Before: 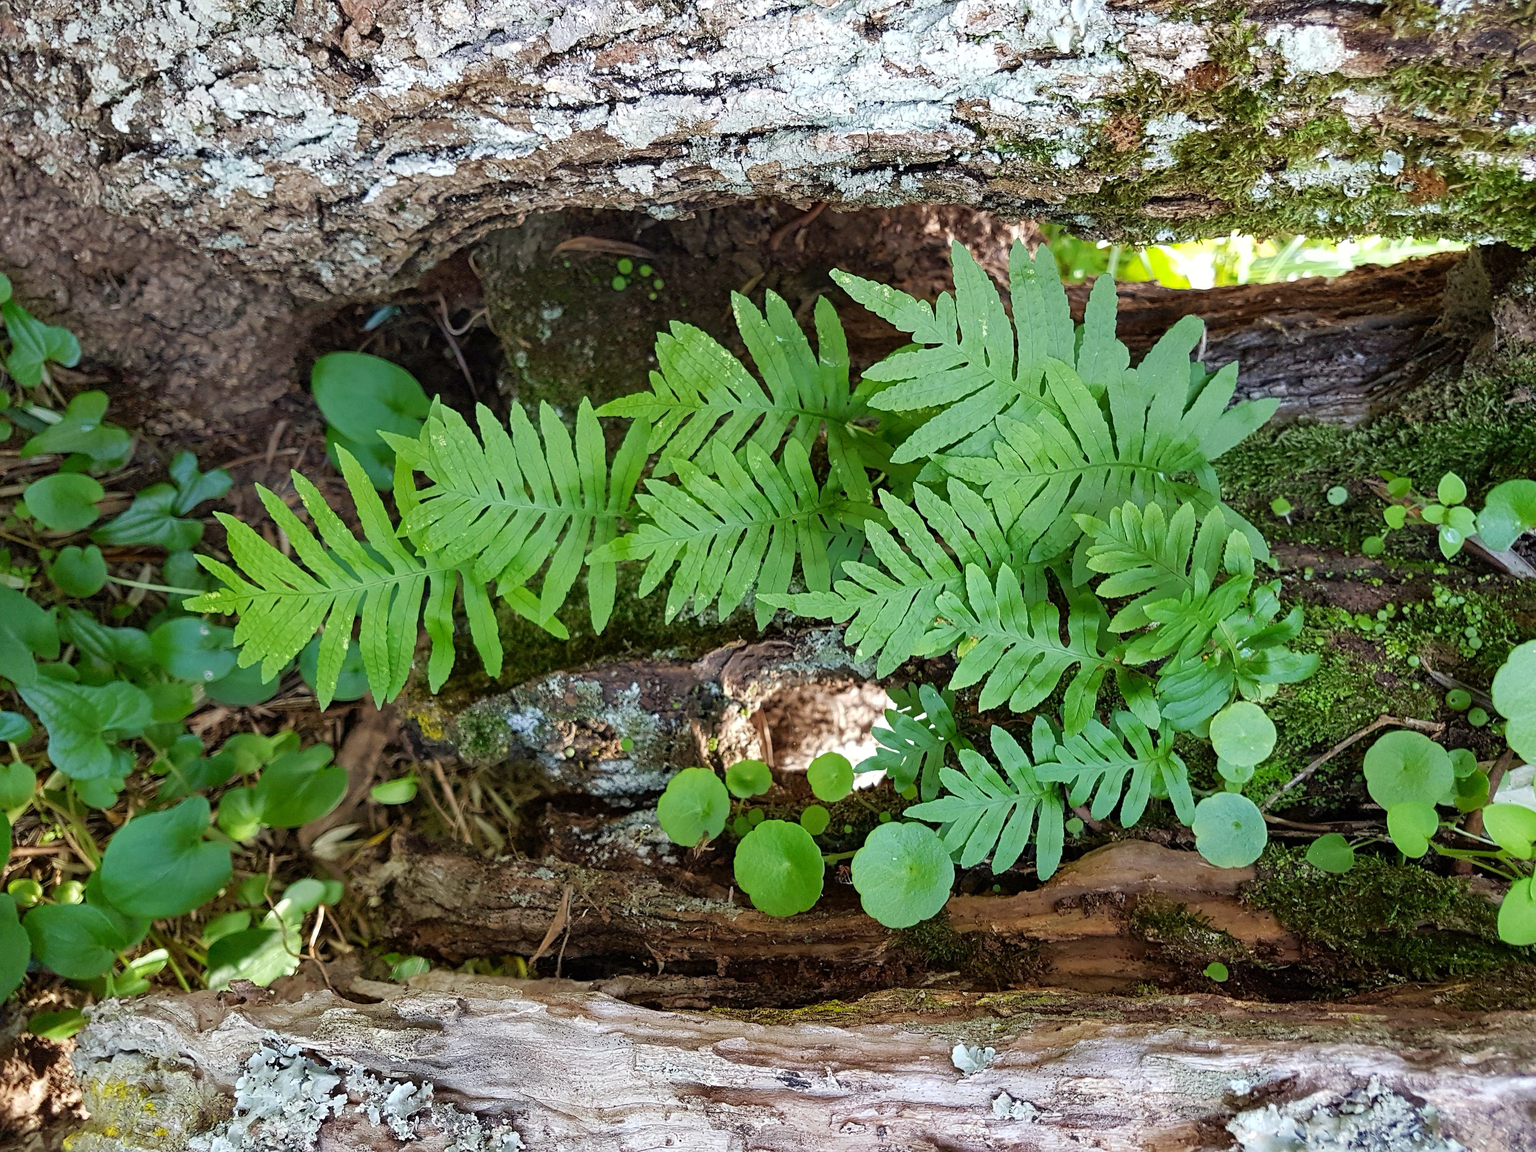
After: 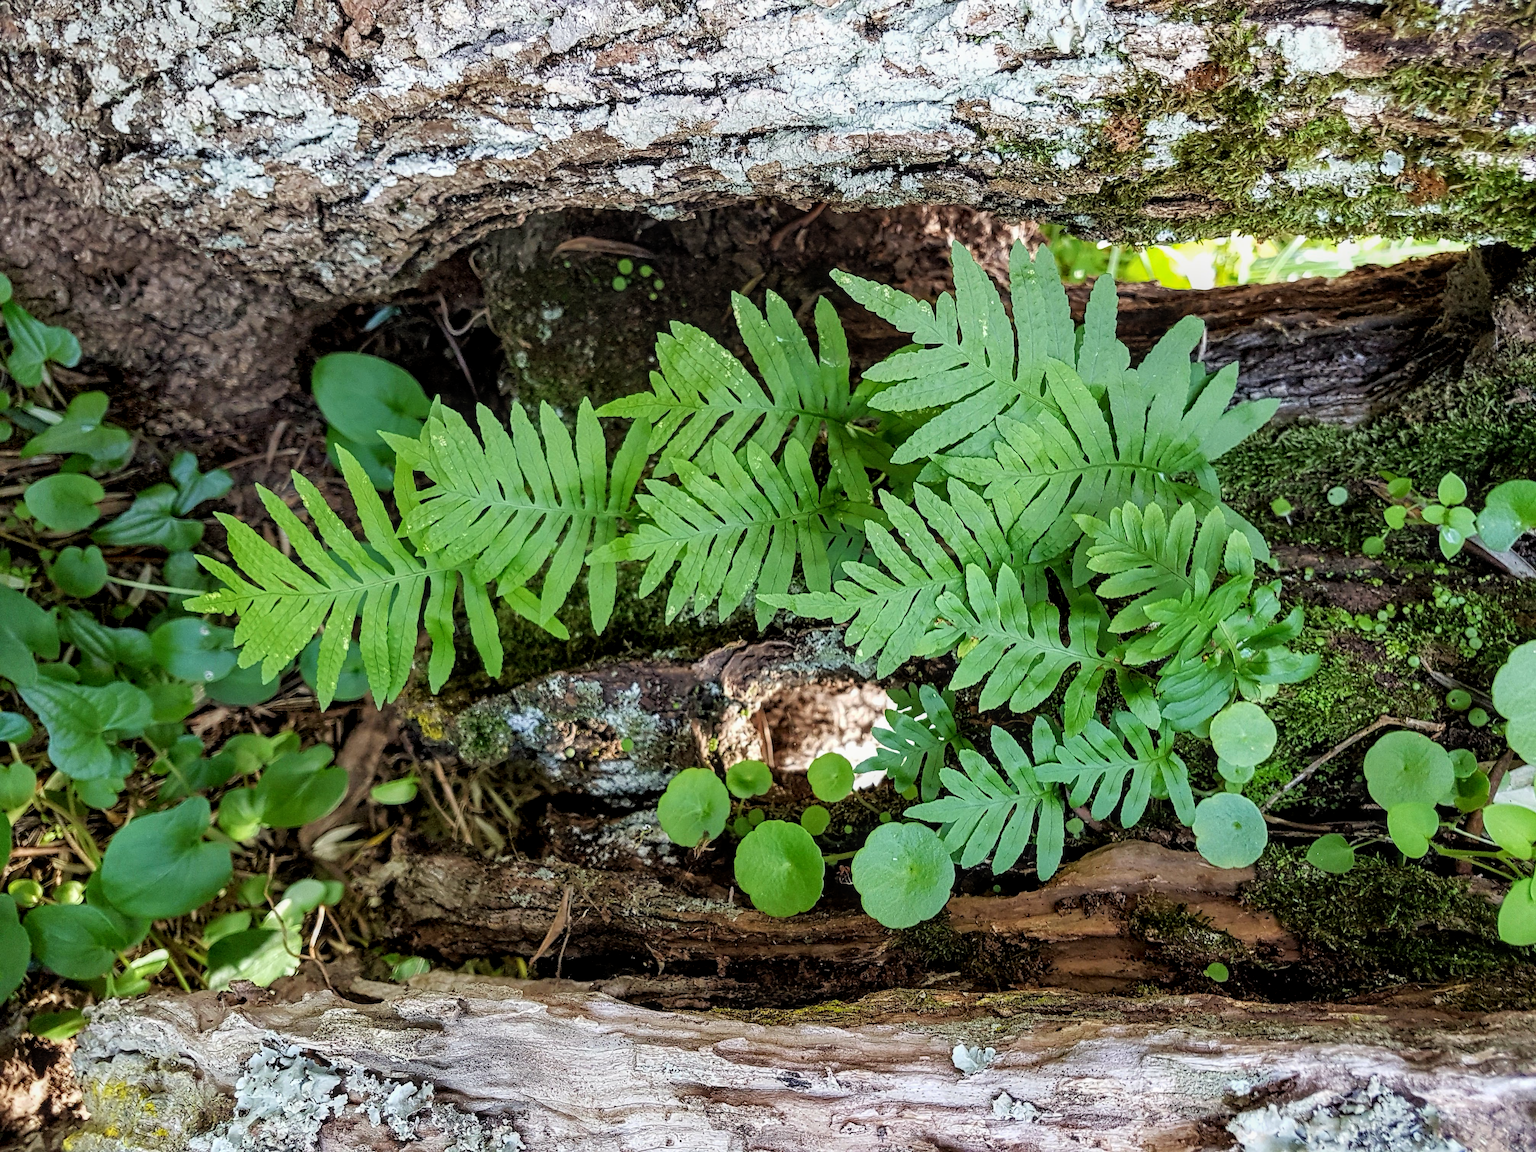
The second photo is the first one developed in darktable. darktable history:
filmic rgb: black relative exposure -12.87 EV, white relative exposure 2.8 EV, target black luminance 0%, hardness 8.49, latitude 71.03%, contrast 1.134, shadows ↔ highlights balance -0.806%
local contrast: on, module defaults
